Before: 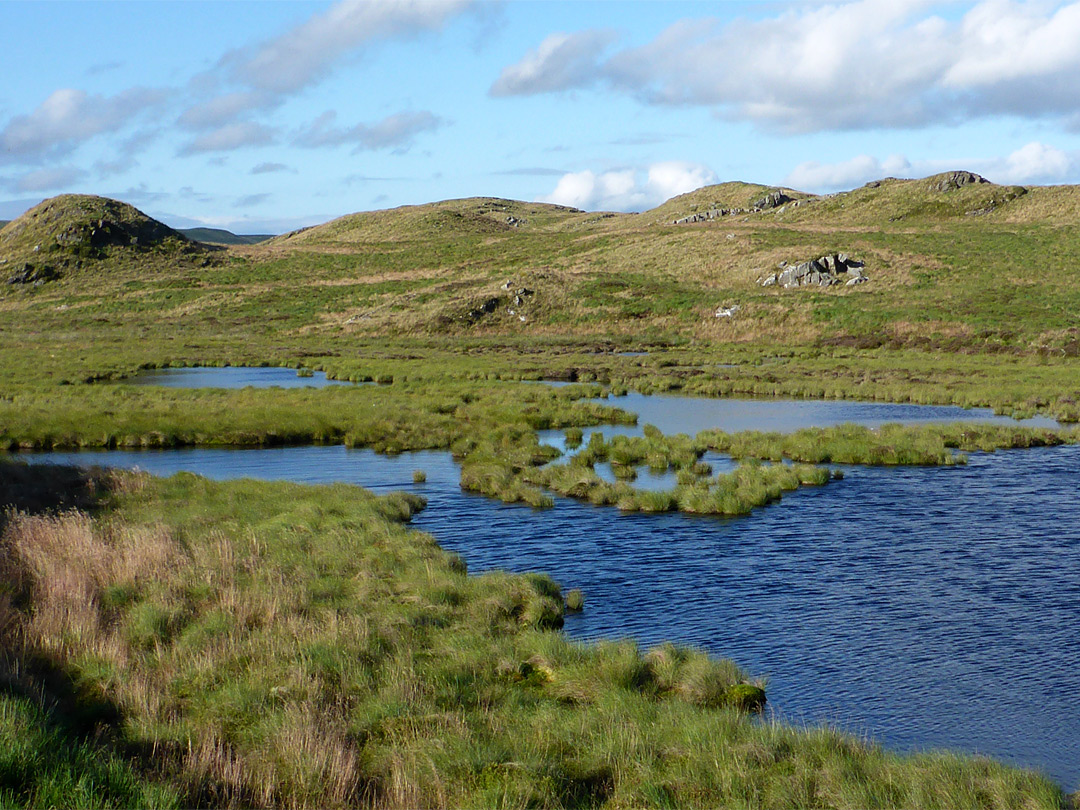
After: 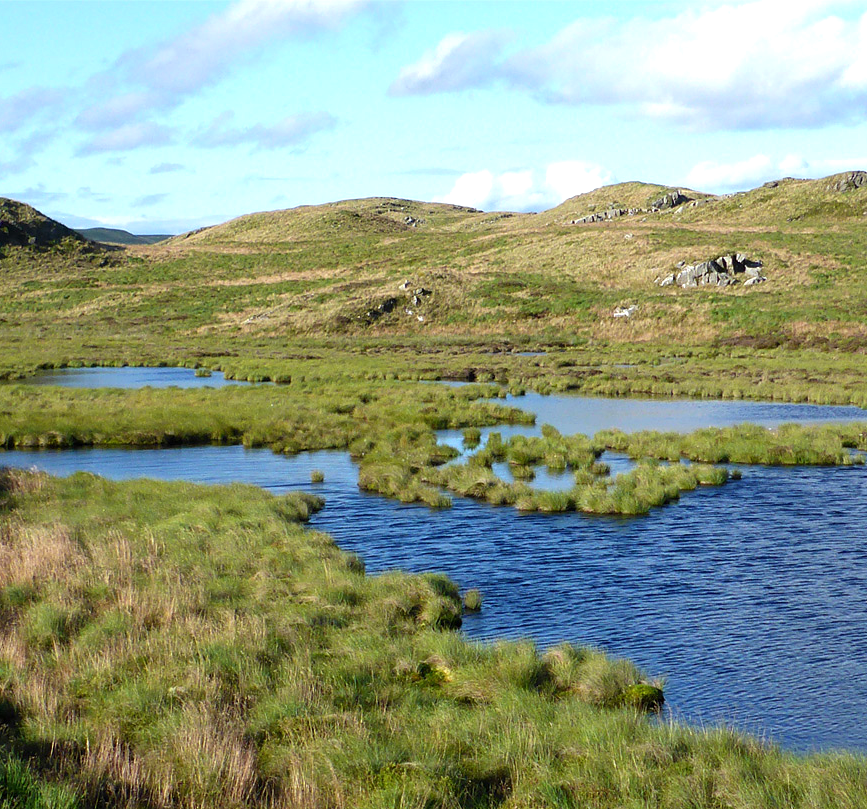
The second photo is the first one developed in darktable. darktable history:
crop and rotate: left 9.508%, right 10.191%
exposure: exposure 0.555 EV, compensate highlight preservation false
